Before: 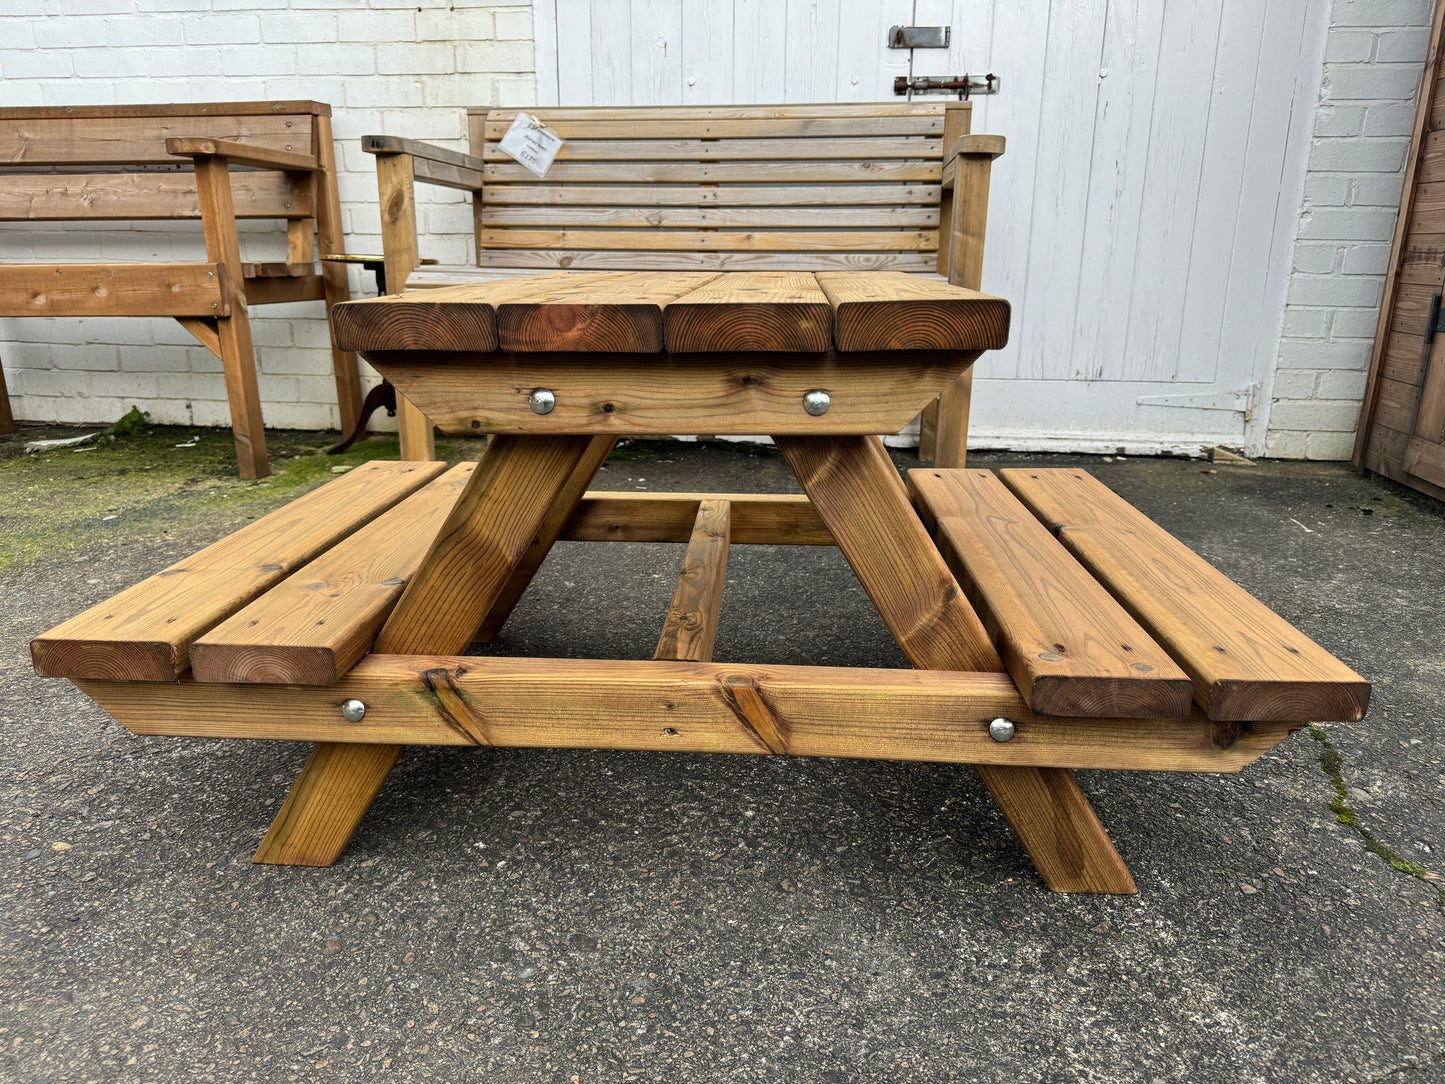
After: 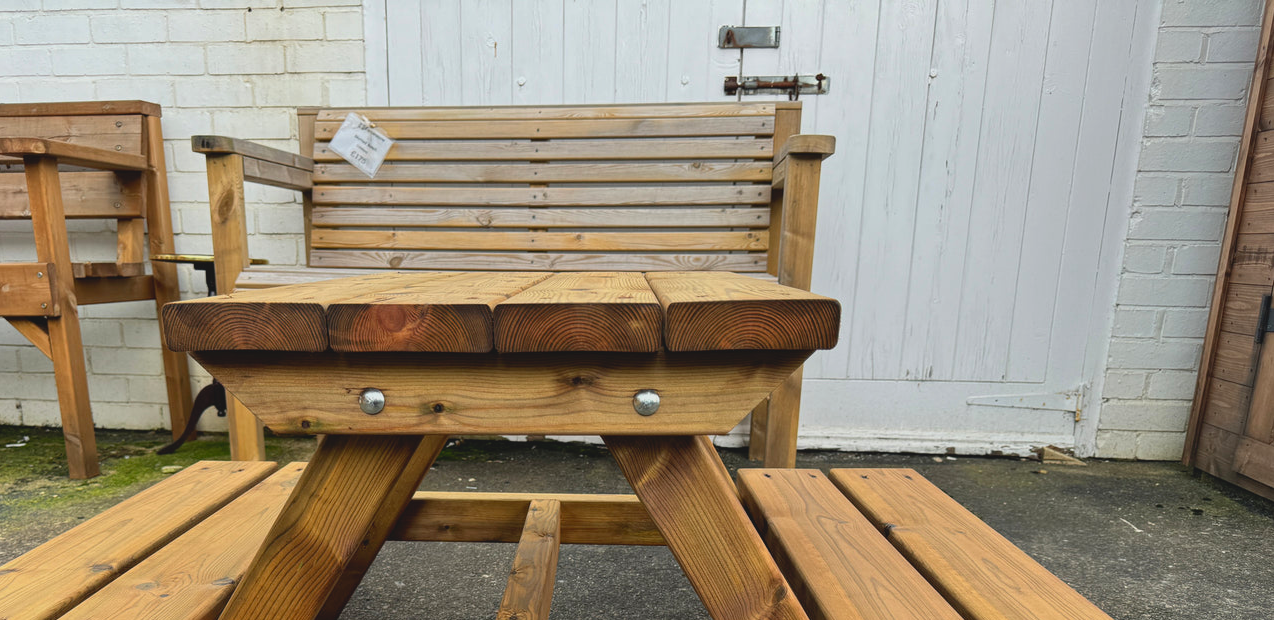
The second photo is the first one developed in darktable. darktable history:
lowpass: radius 0.1, contrast 0.85, saturation 1.1, unbound 0
crop and rotate: left 11.812%, bottom 42.776%
